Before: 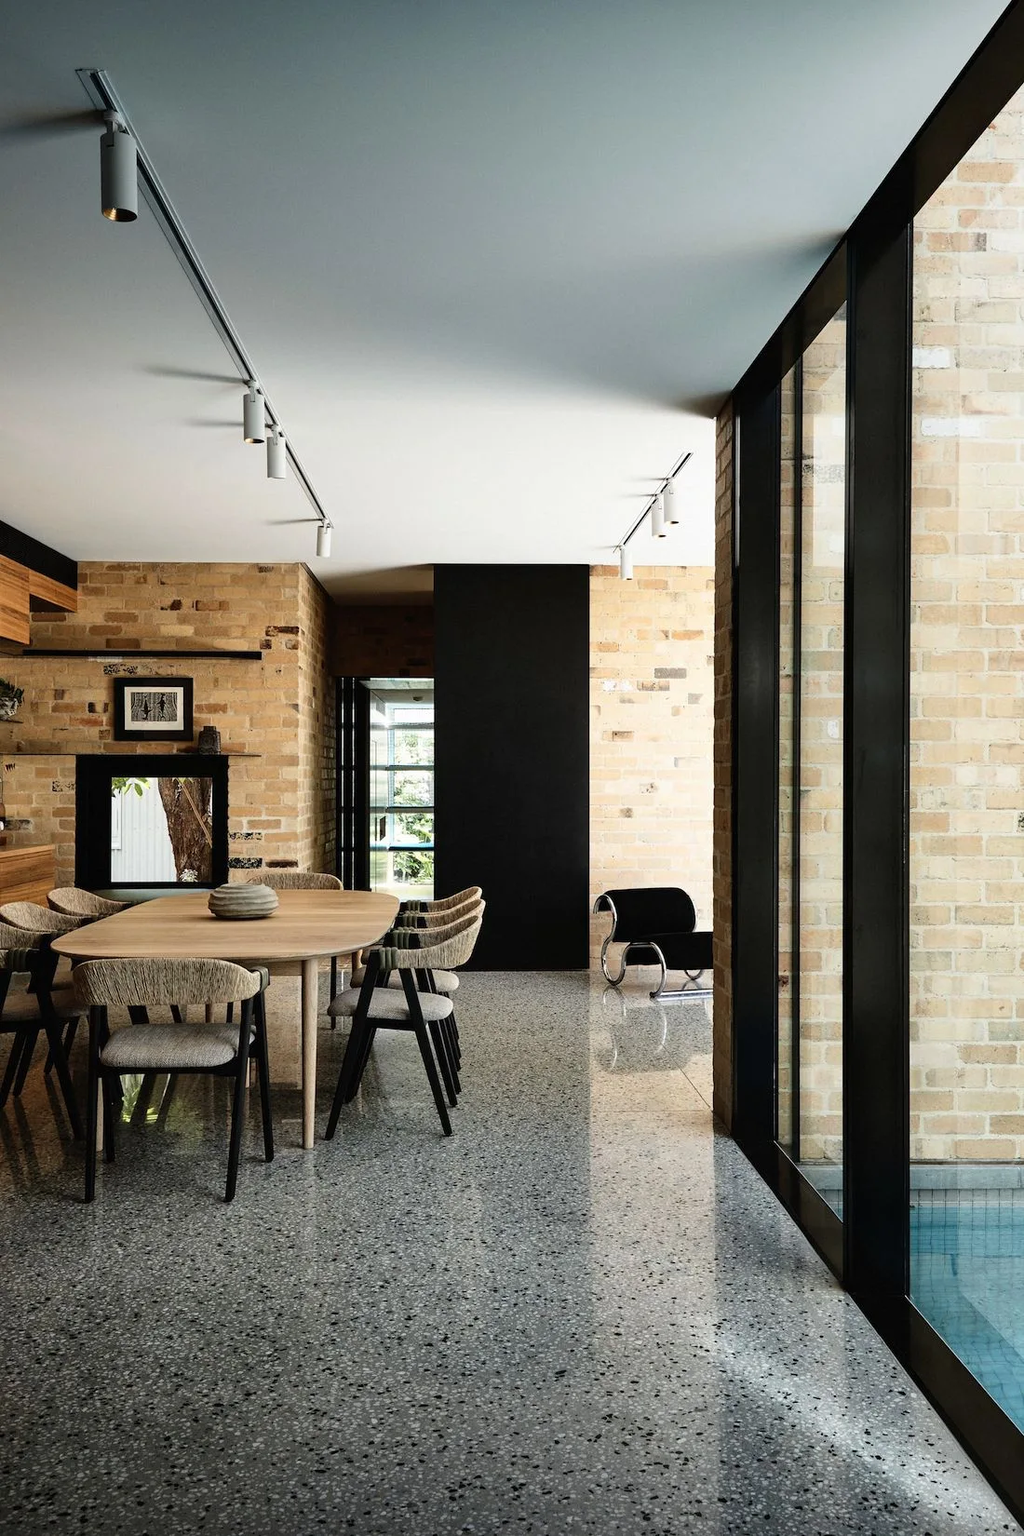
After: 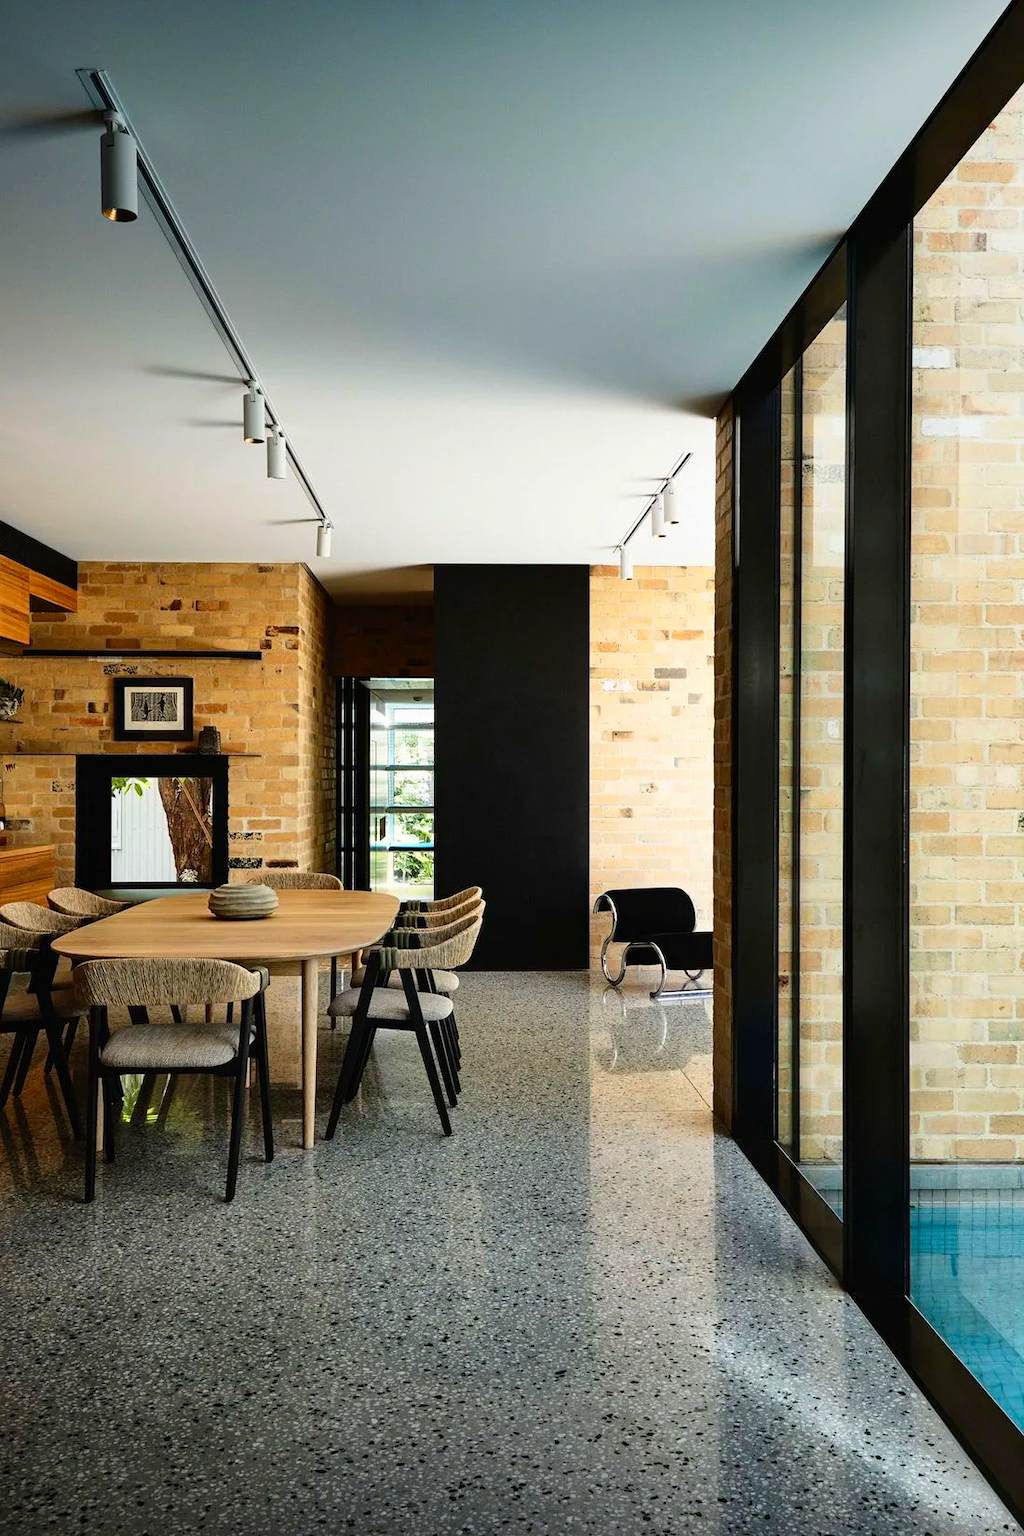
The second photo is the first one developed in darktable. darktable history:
contrast brightness saturation: saturation 0.502
